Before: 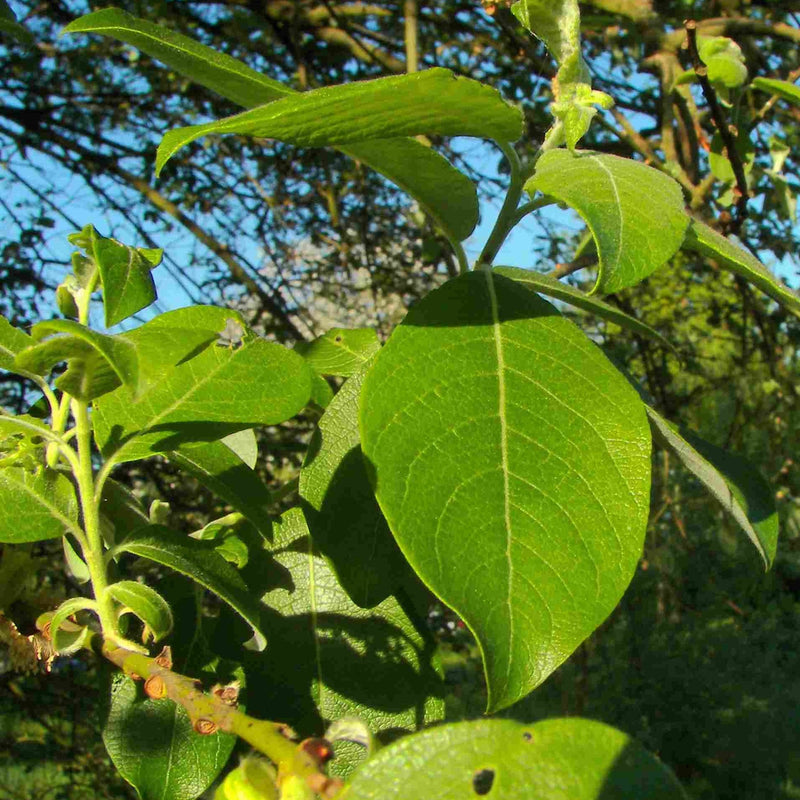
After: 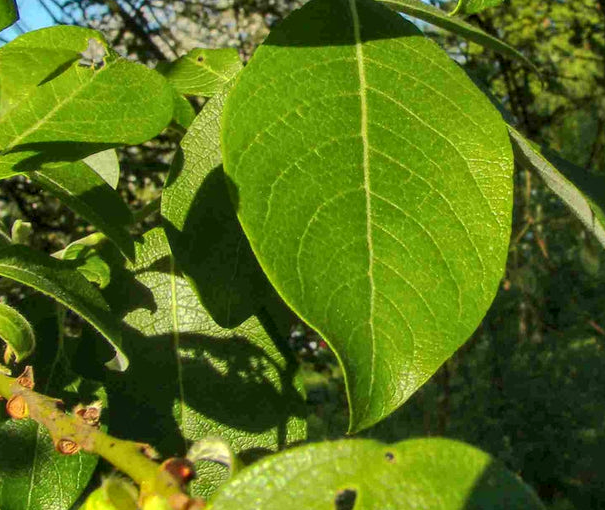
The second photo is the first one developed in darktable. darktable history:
local contrast: on, module defaults
crop and rotate: left 17.299%, top 35.115%, right 7.015%, bottom 1.024%
